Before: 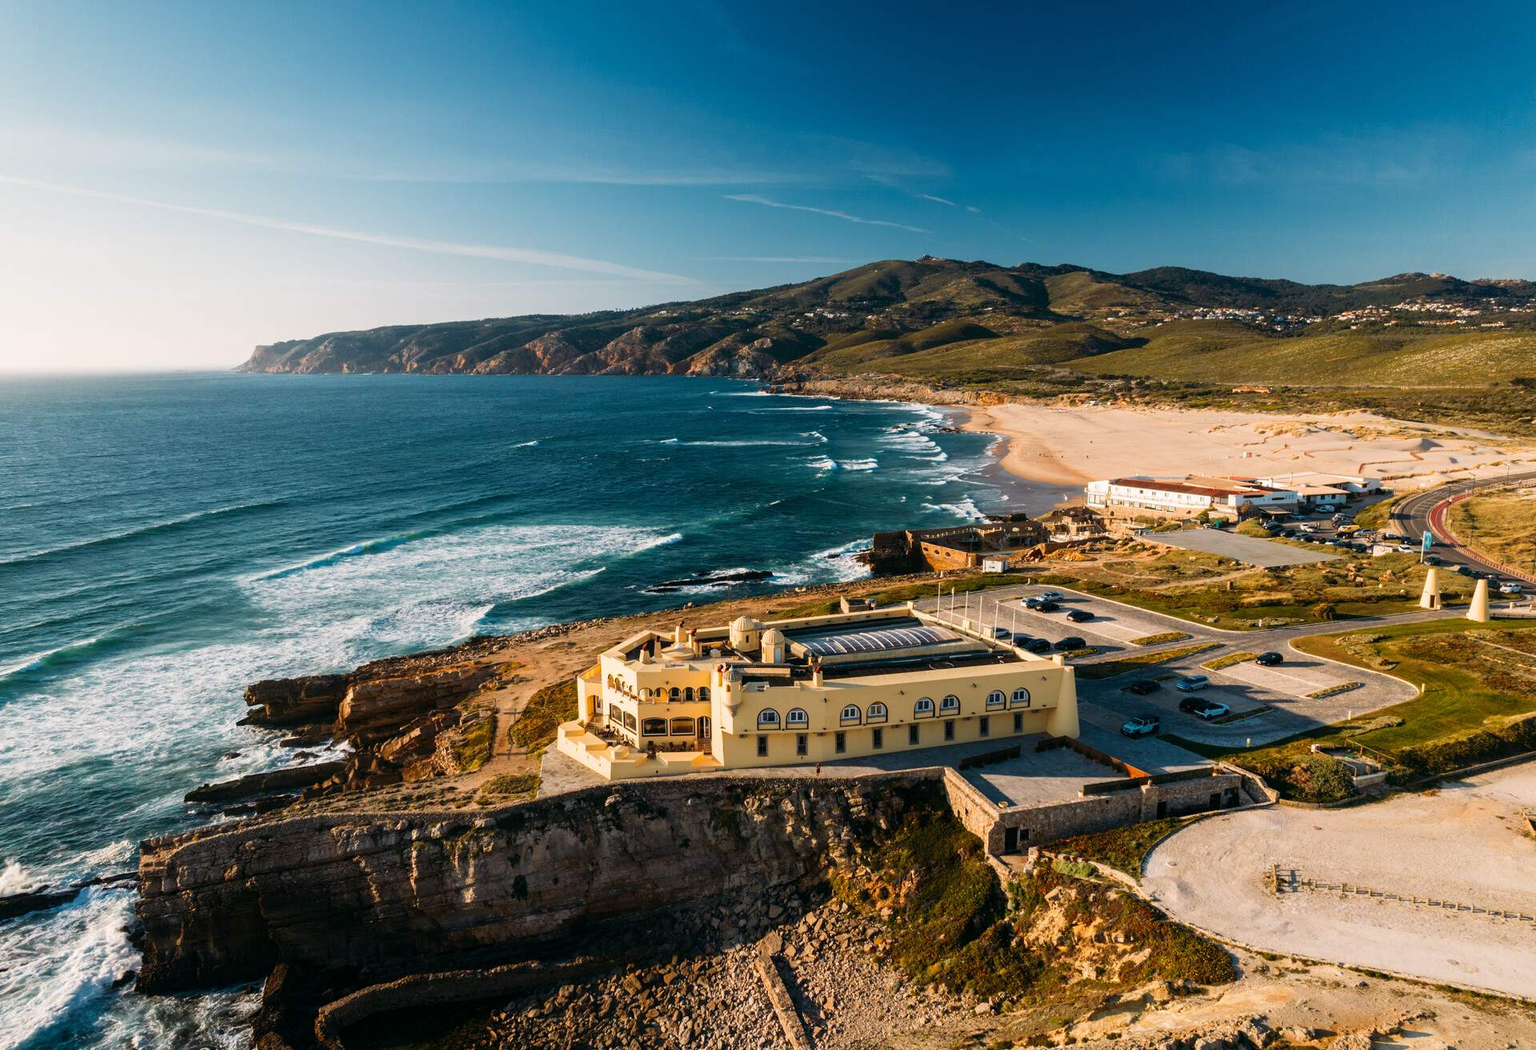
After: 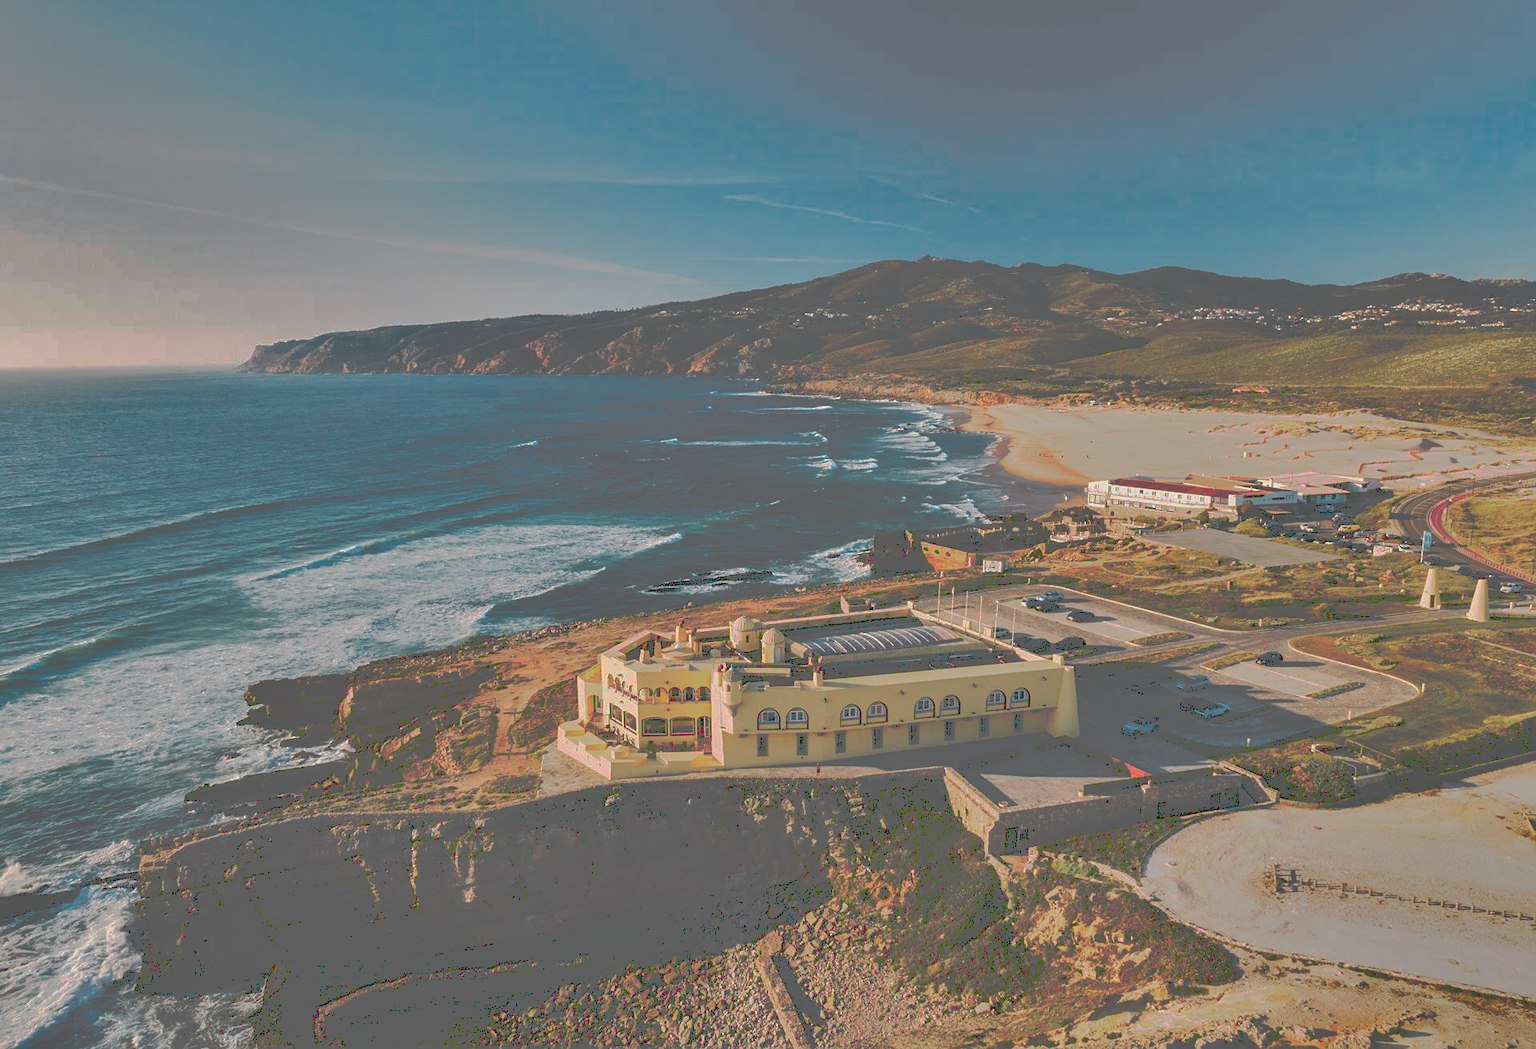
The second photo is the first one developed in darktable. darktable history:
shadows and highlights: shadows 80.73, white point adjustment -9.07, highlights -61.46, soften with gaussian
color zones: curves: ch0 [(0, 0.533) (0.126, 0.533) (0.234, 0.533) (0.368, 0.357) (0.5, 0.5) (0.625, 0.5) (0.74, 0.637) (0.875, 0.5)]; ch1 [(0.004, 0.708) (0.129, 0.662) (0.25, 0.5) (0.375, 0.331) (0.496, 0.396) (0.625, 0.649) (0.739, 0.26) (0.875, 0.5) (1, 0.478)]; ch2 [(0, 0.409) (0.132, 0.403) (0.236, 0.558) (0.379, 0.448) (0.5, 0.5) (0.625, 0.5) (0.691, 0.39) (0.875, 0.5)]
sharpen: amount 0.2
tone curve: curves: ch0 [(0, 0) (0.003, 0.43) (0.011, 0.433) (0.025, 0.434) (0.044, 0.436) (0.069, 0.439) (0.1, 0.442) (0.136, 0.446) (0.177, 0.449) (0.224, 0.454) (0.277, 0.462) (0.335, 0.488) (0.399, 0.524) (0.468, 0.566) (0.543, 0.615) (0.623, 0.666) (0.709, 0.718) (0.801, 0.761) (0.898, 0.801) (1, 1)], preserve colors none
